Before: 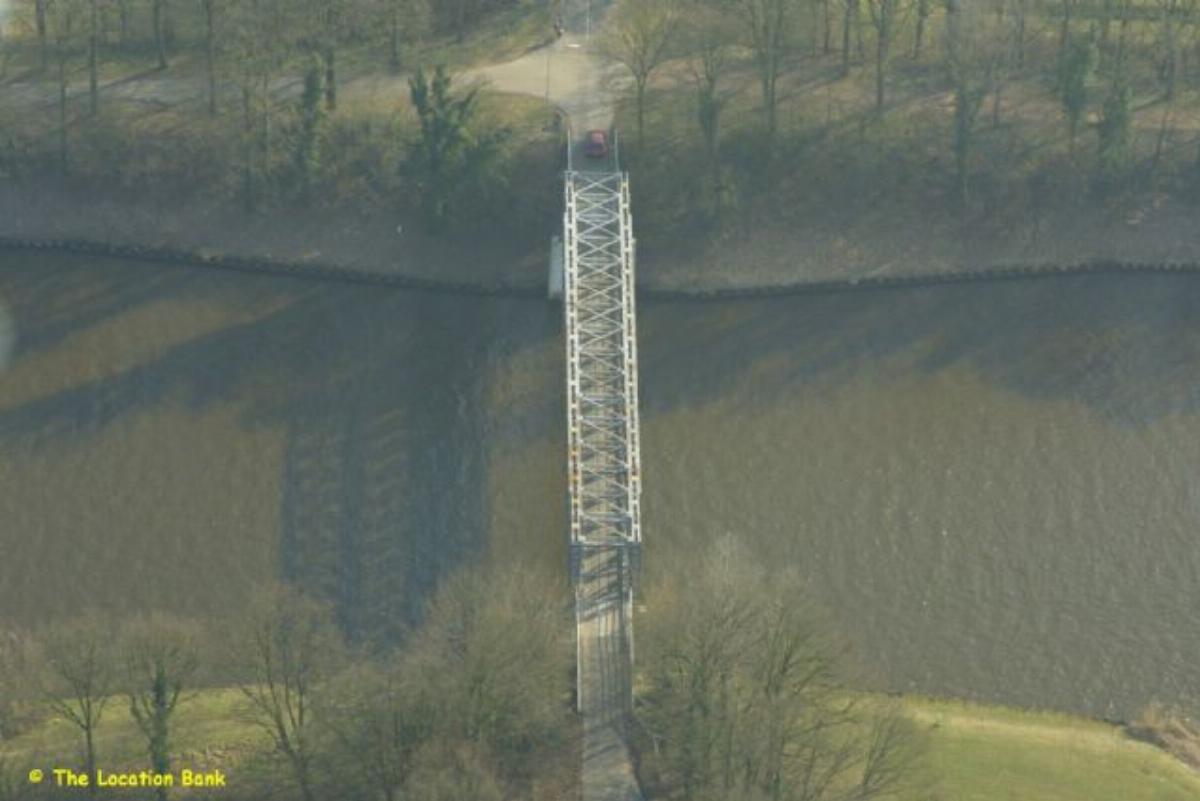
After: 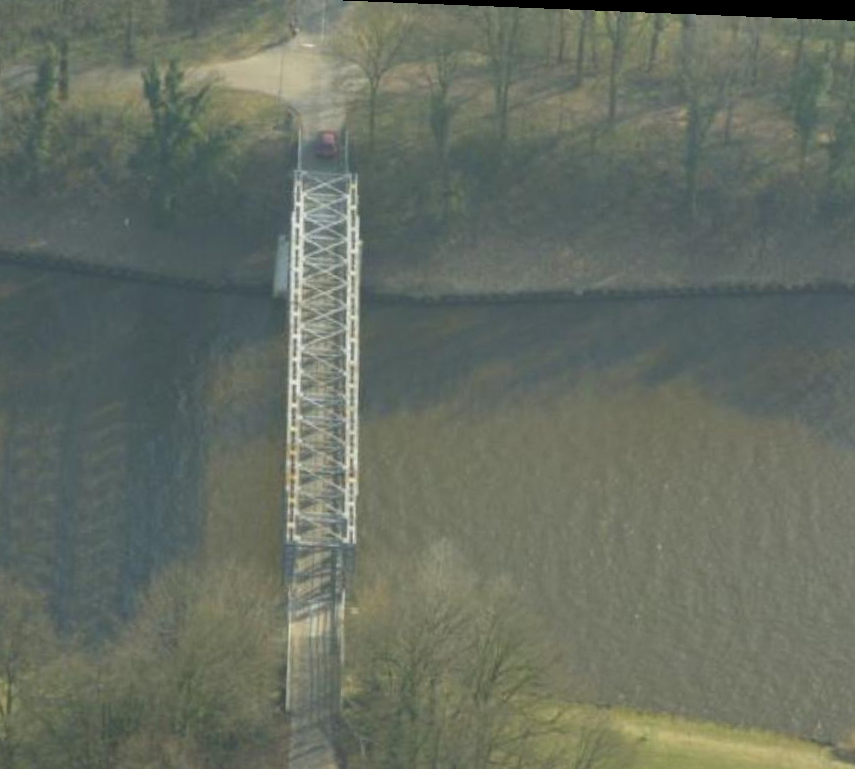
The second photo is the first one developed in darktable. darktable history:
rotate and perspective: rotation 2.27°, automatic cropping off
crop and rotate: left 24.034%, top 2.838%, right 6.406%, bottom 6.299%
